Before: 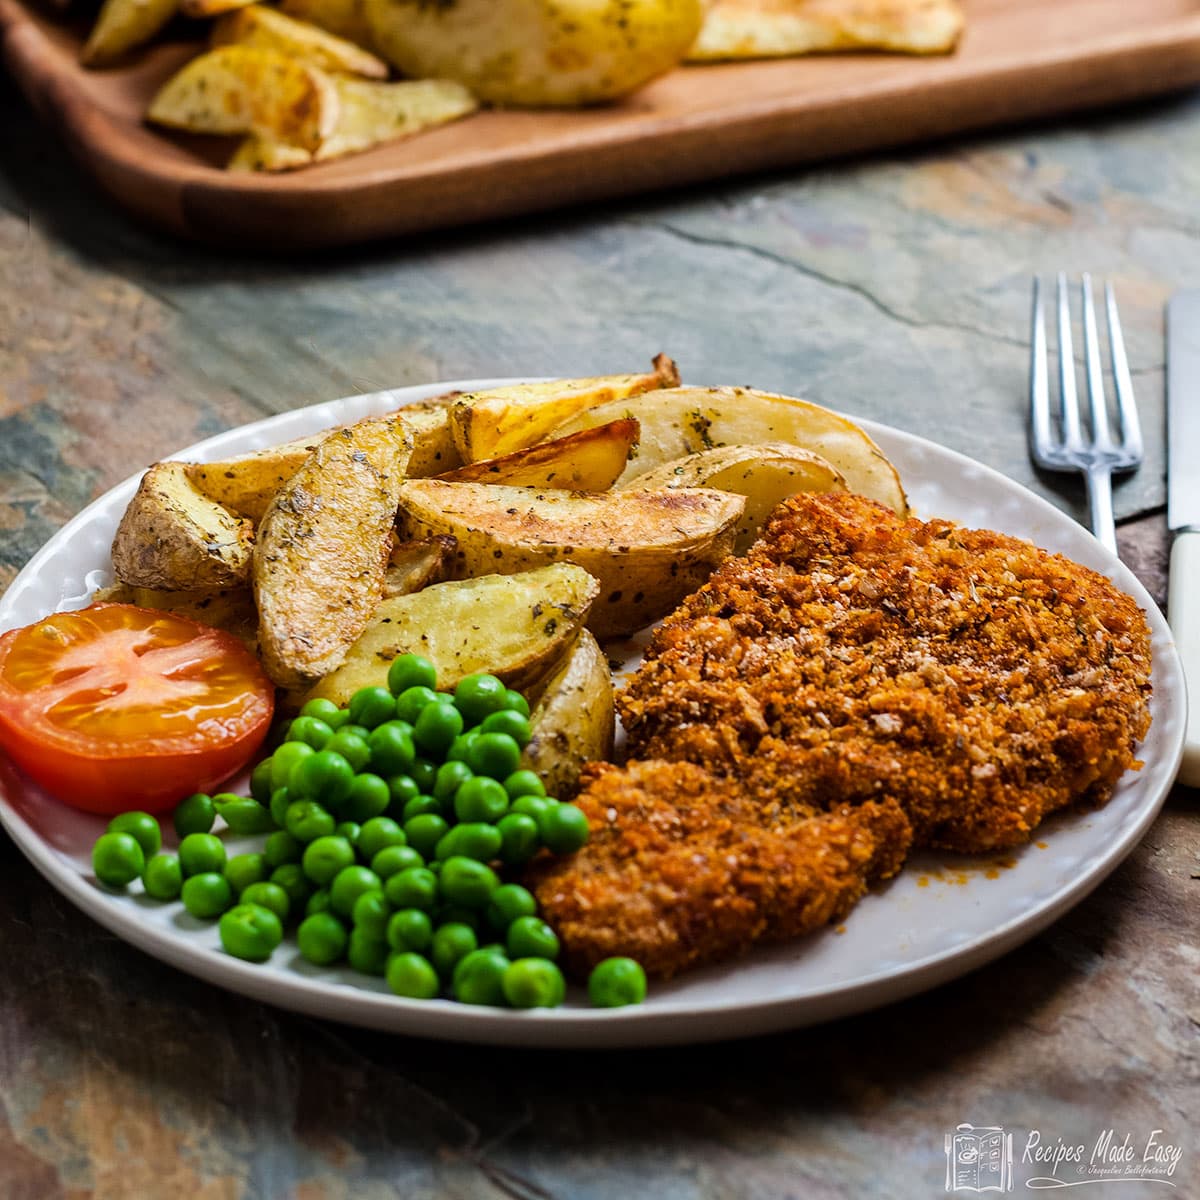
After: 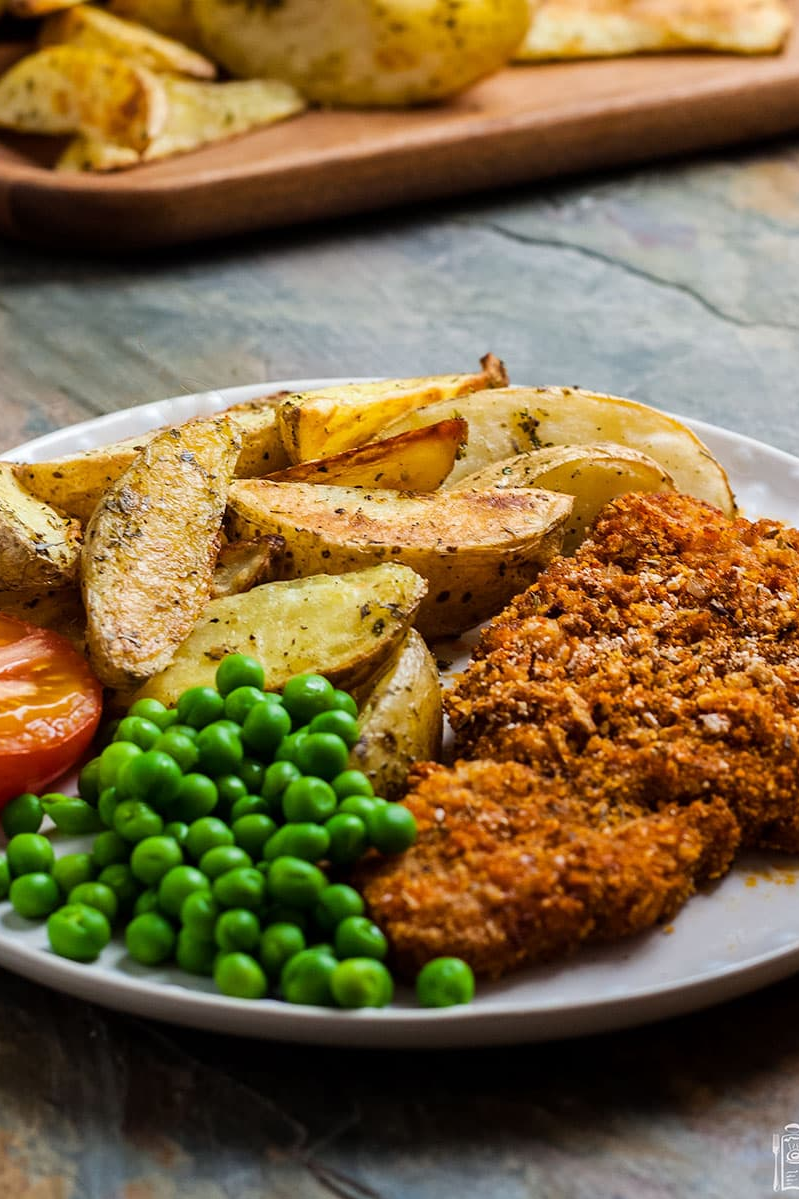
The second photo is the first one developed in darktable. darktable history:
crop and rotate: left 14.385%, right 18.948%
white balance: red 1, blue 1
